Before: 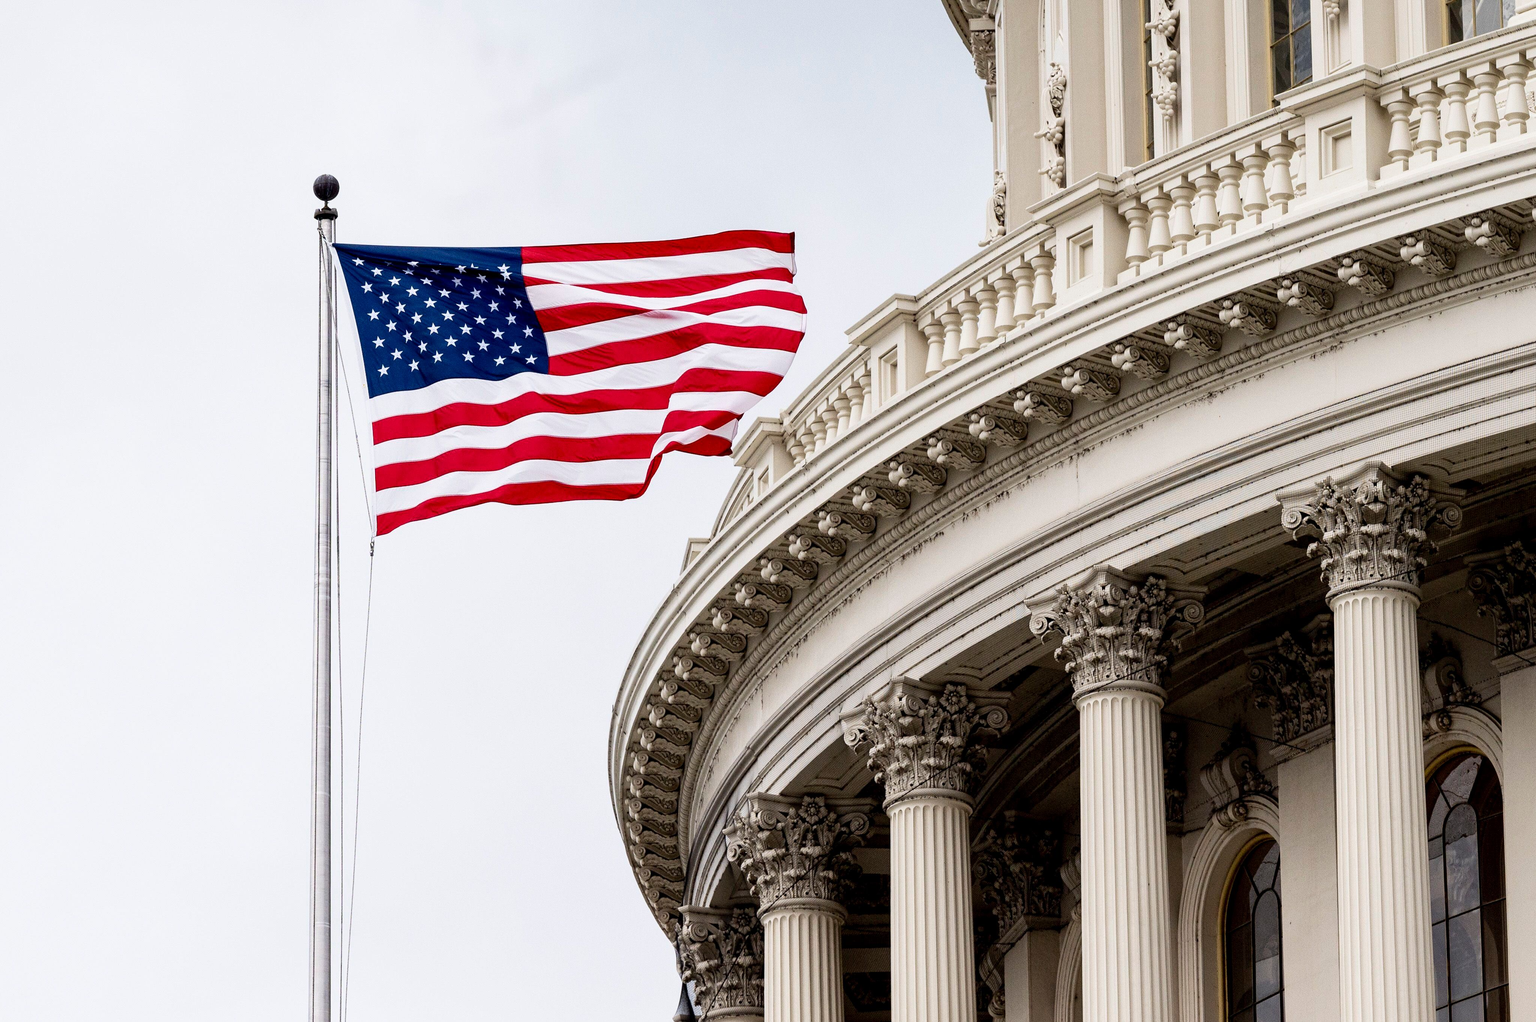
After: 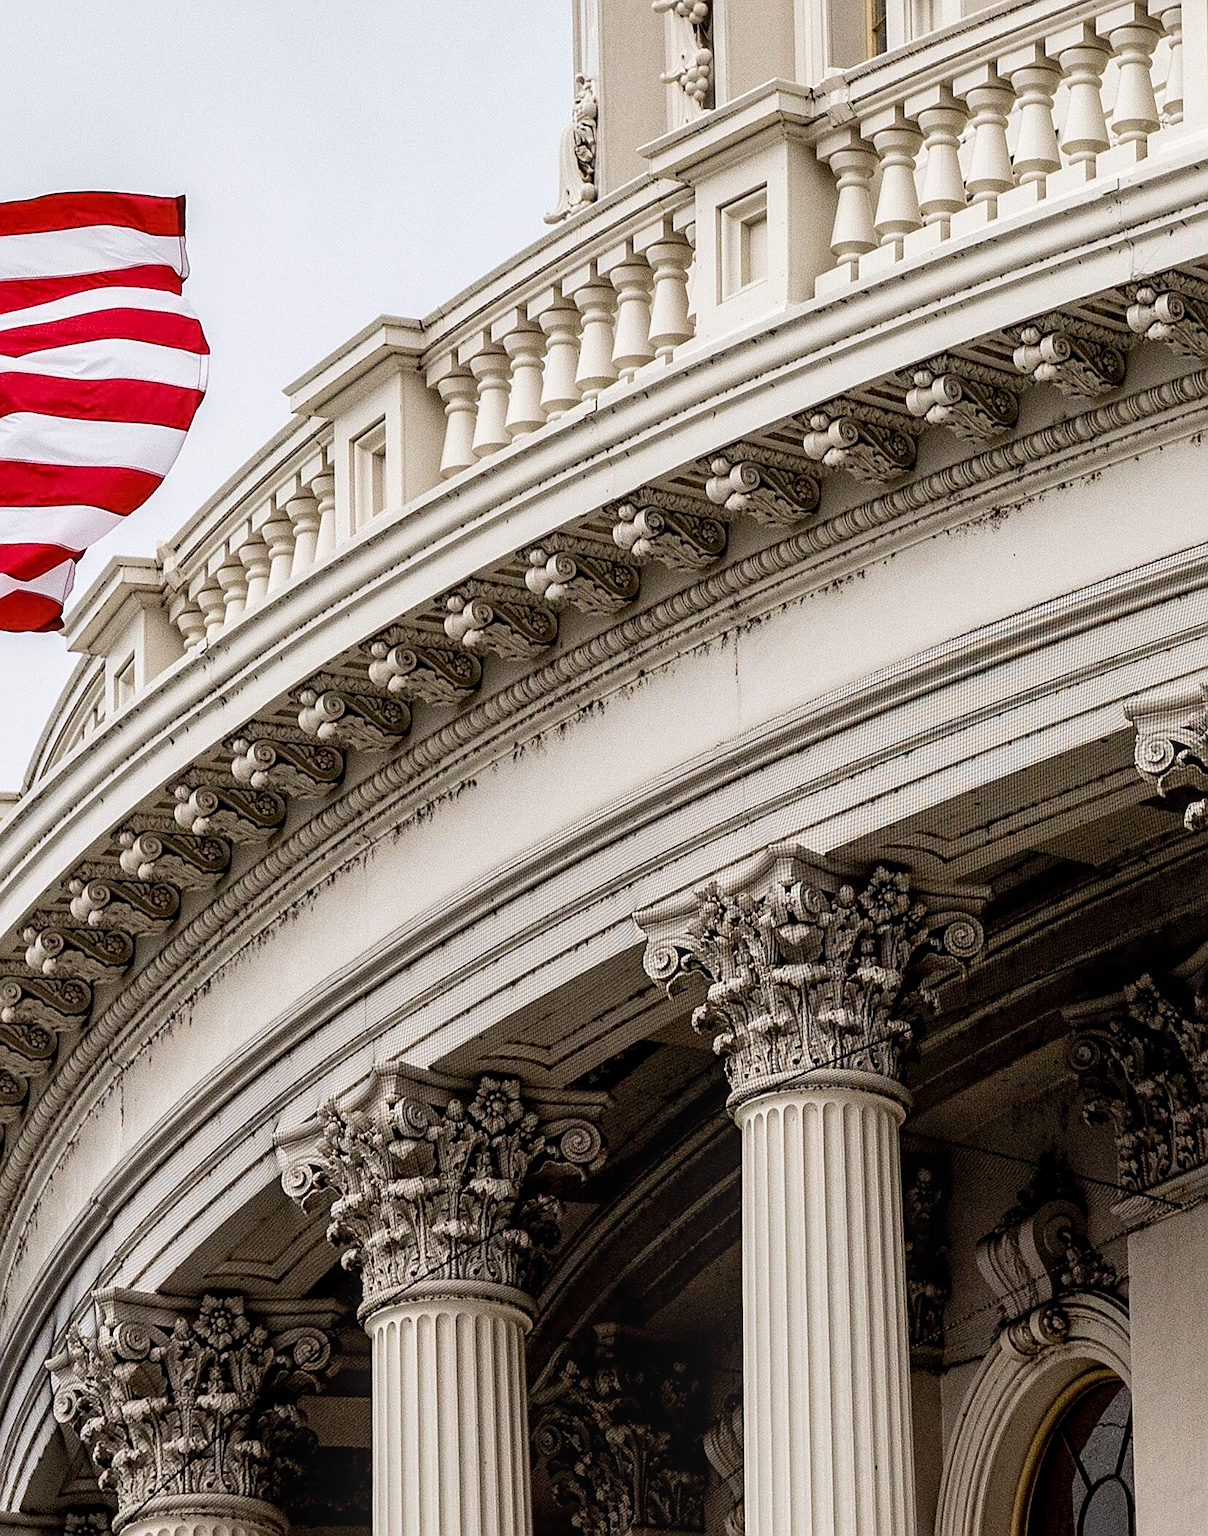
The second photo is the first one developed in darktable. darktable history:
crop: left 45.546%, top 12.924%, right 14.097%, bottom 9.986%
local contrast: on, module defaults
shadows and highlights: shadows 31.19, highlights 0.562, soften with gaussian
sharpen: on, module defaults
